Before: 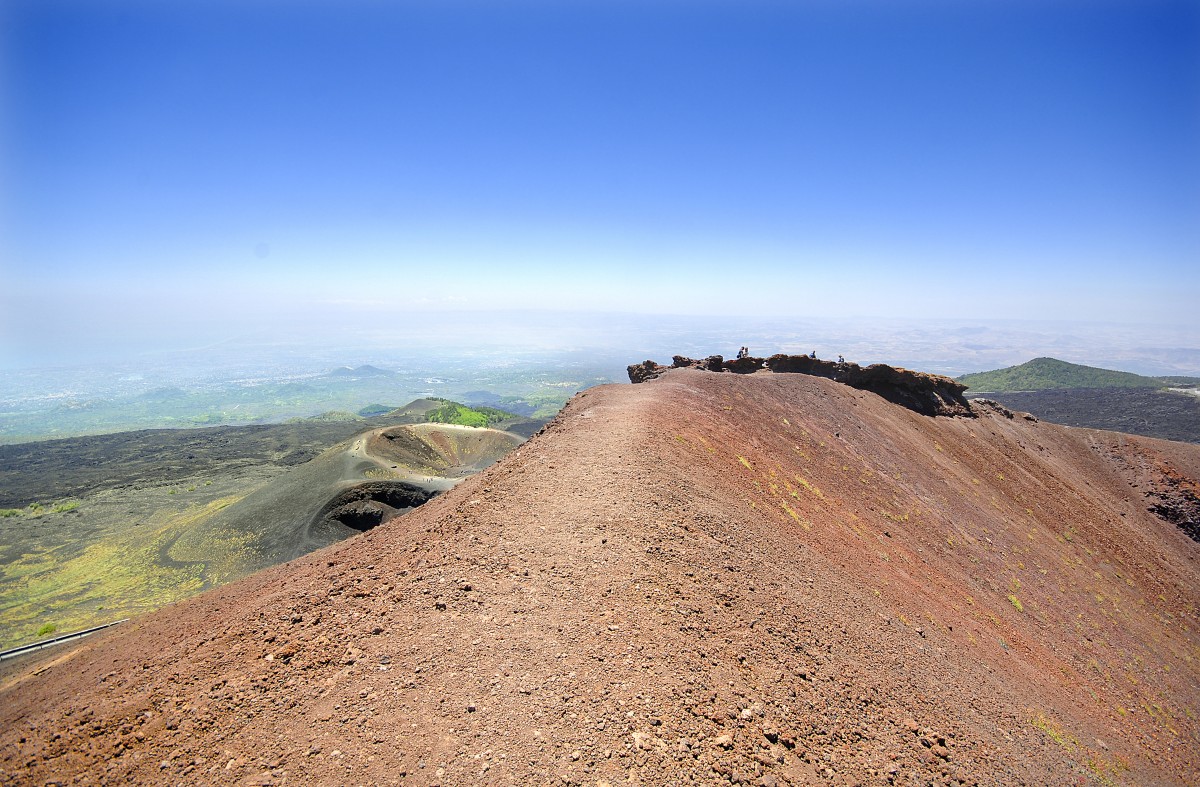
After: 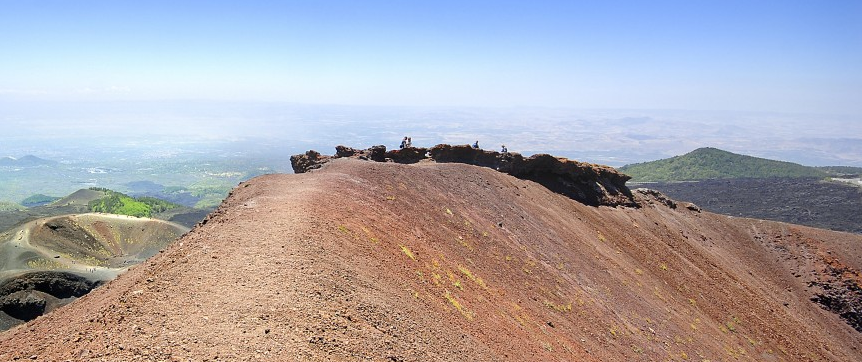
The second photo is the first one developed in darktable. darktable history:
crop and rotate: left 28.092%, top 26.748%, bottom 27.137%
